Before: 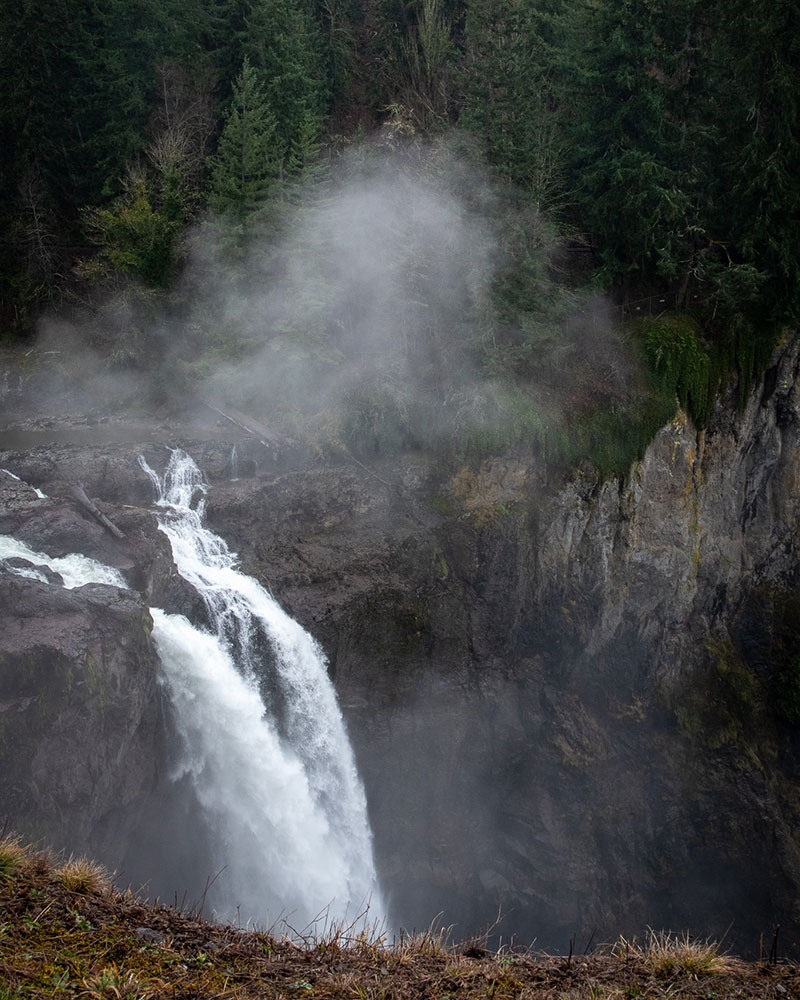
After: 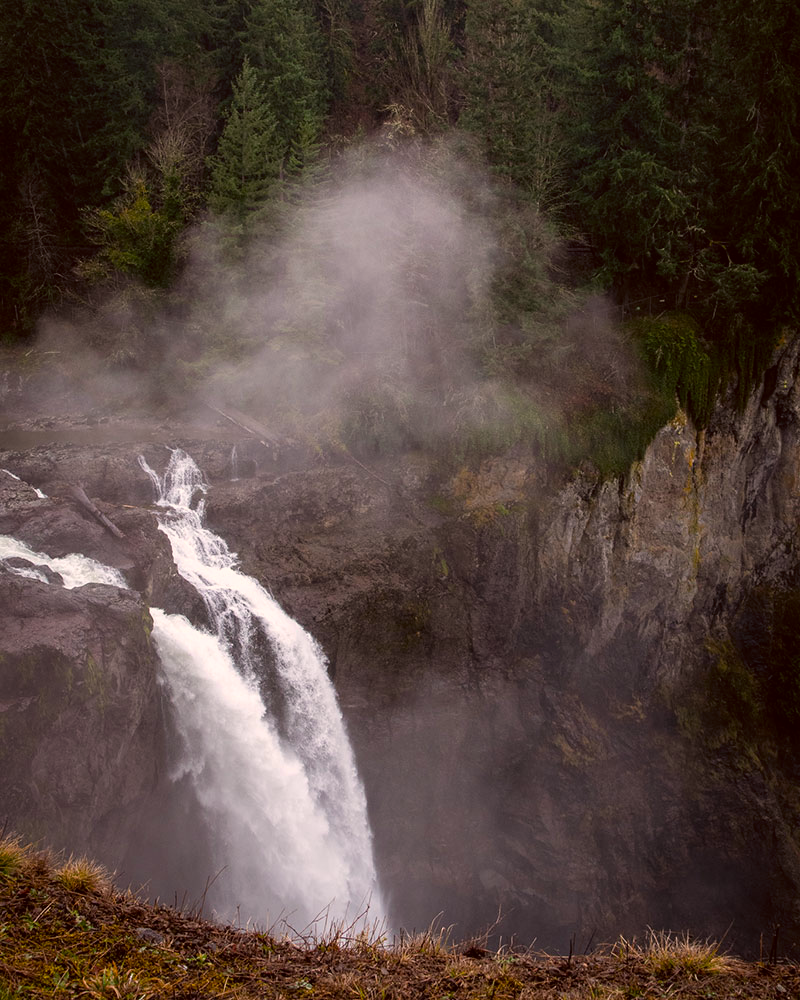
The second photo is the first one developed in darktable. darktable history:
color correction: highlights a* 10.21, highlights b* 9.79, shadows a* 8.61, shadows b* 7.88, saturation 0.8
color balance rgb: perceptual saturation grading › global saturation 40%, global vibrance 15%
